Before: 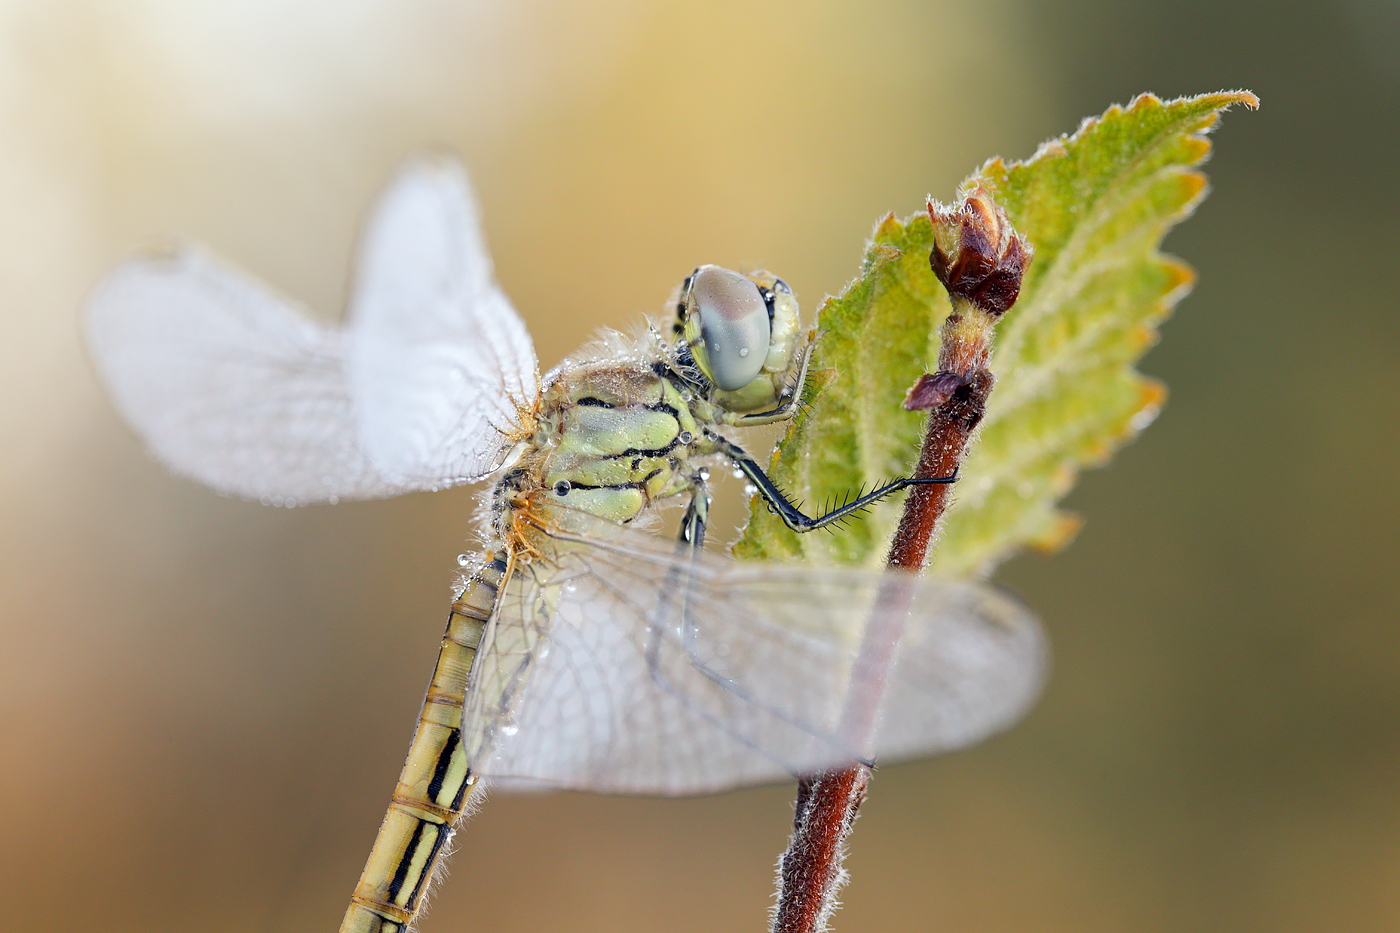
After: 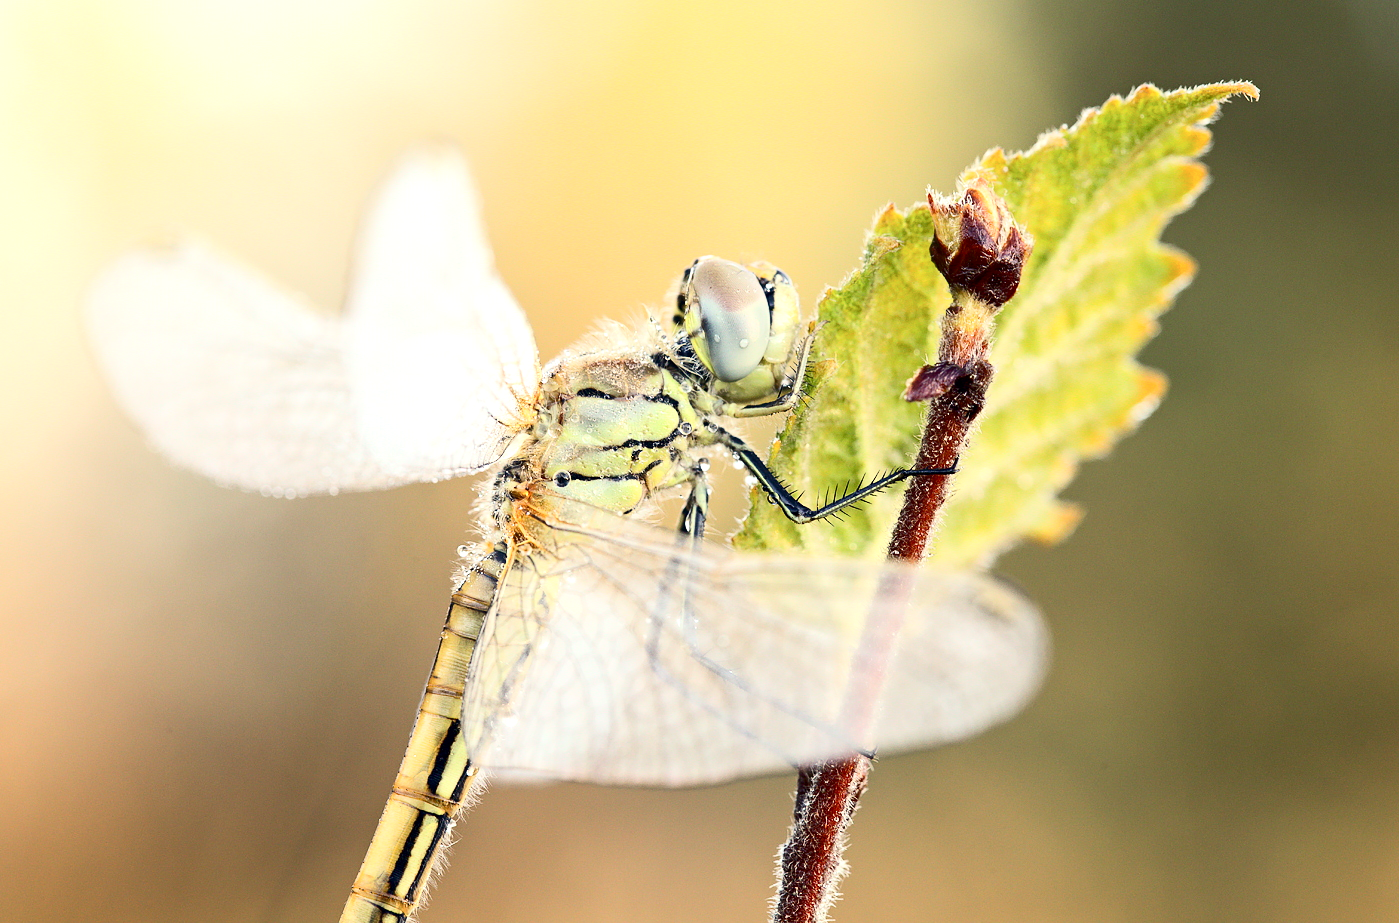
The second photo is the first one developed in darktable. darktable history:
crop: top 1.049%, right 0.001%
white balance: red 1.029, blue 0.92
contrast brightness saturation: contrast 0.28
exposure: black level correction 0.001, exposure 0.5 EV, compensate exposure bias true, compensate highlight preservation false
